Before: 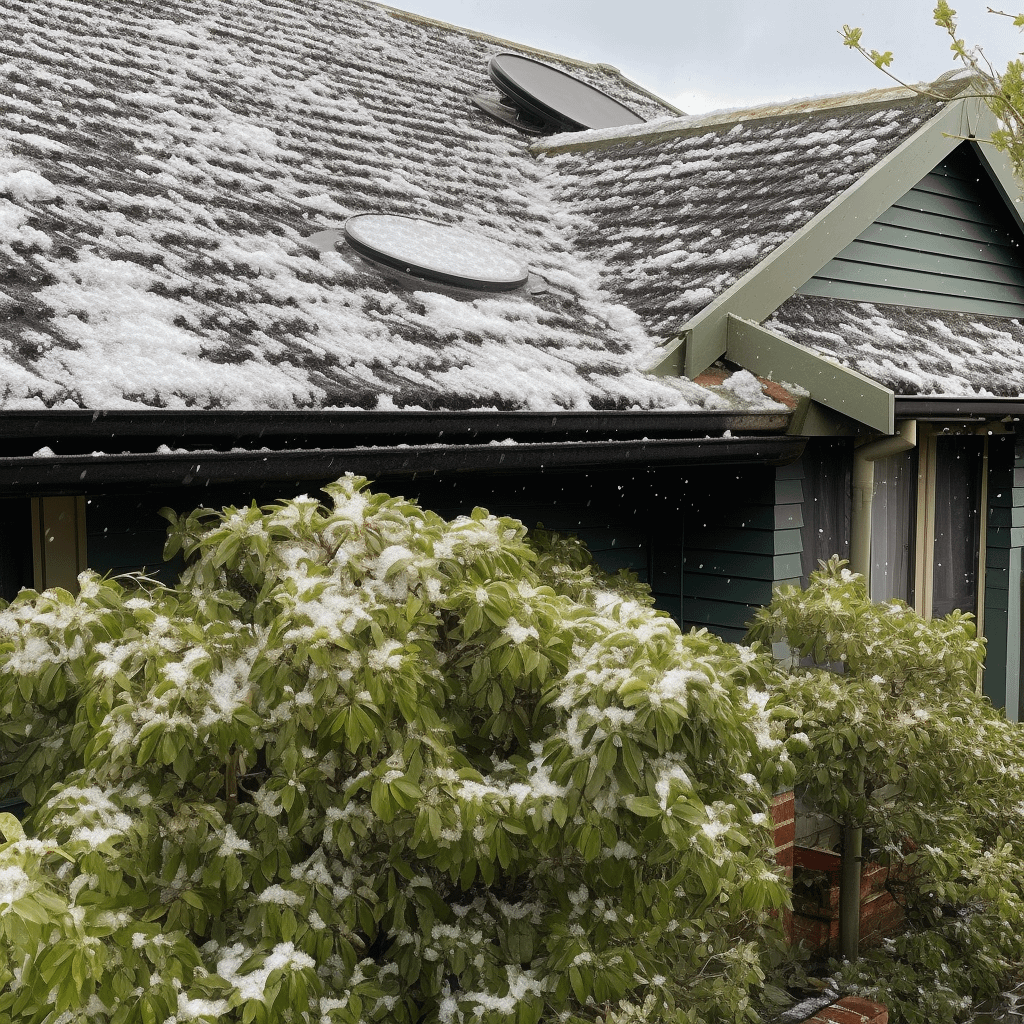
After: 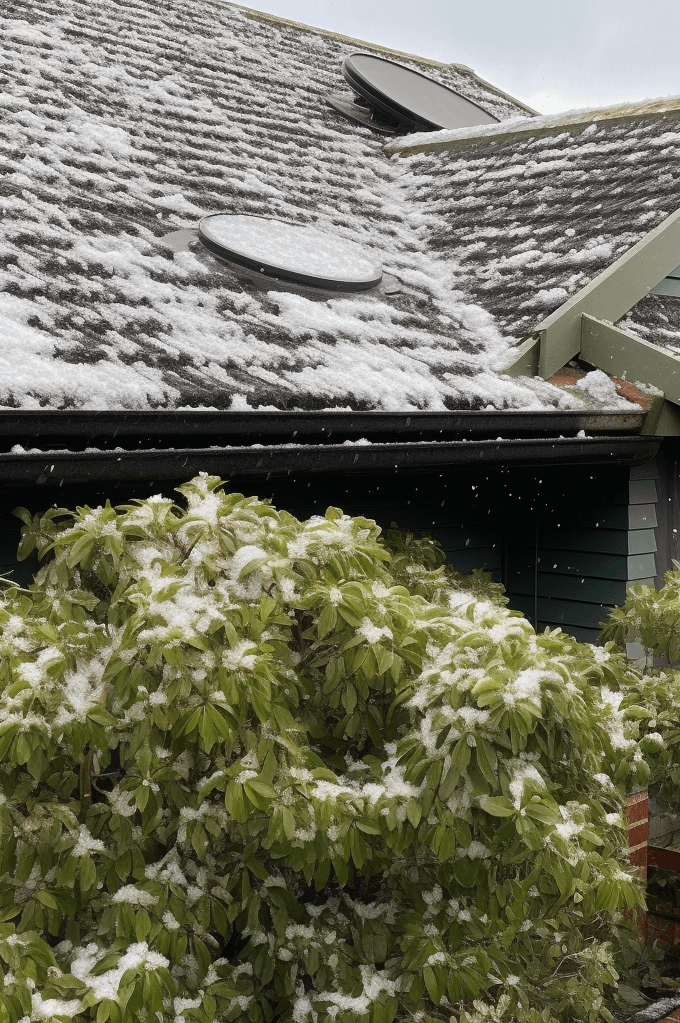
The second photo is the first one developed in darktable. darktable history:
crop and rotate: left 14.3%, right 19.219%
